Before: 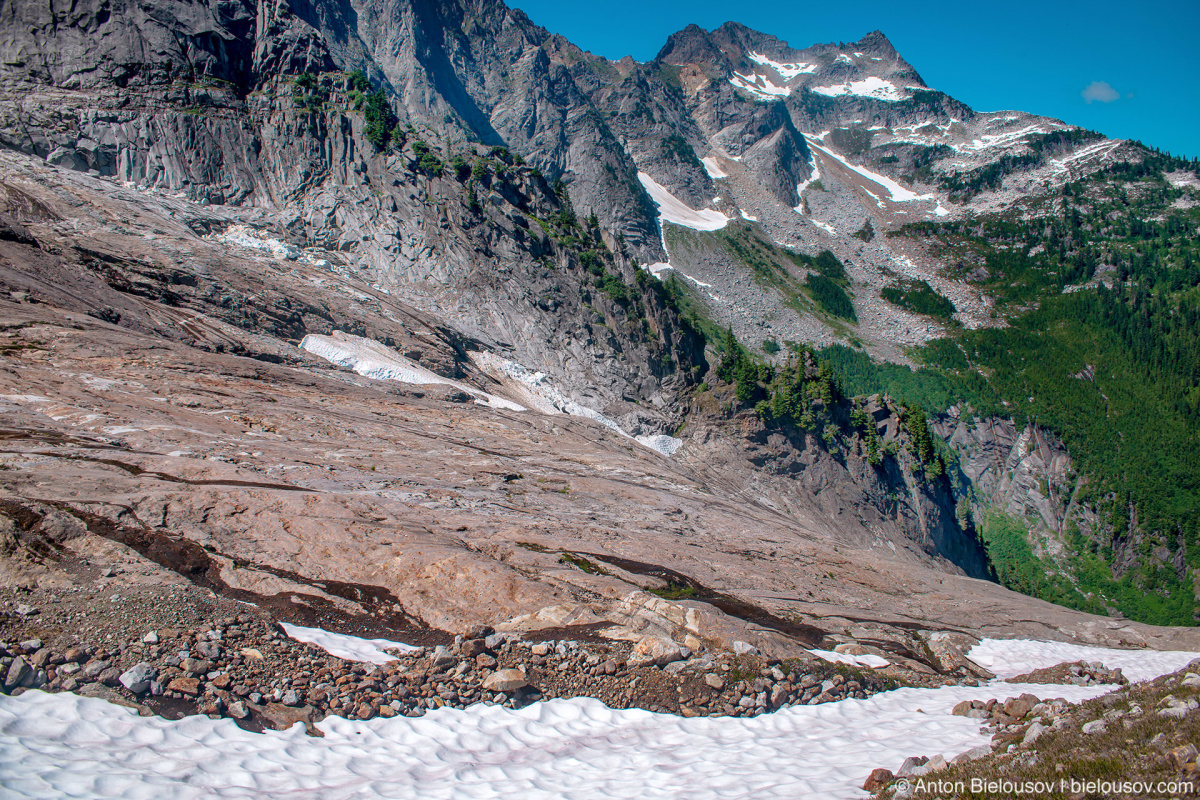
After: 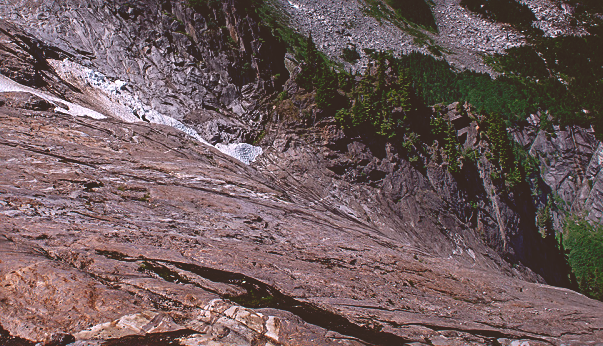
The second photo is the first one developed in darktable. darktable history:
color calibration: illuminant as shot in camera, x 0.366, y 0.378, temperature 4425.7 K, saturation algorithm version 1 (2020)
crop: left 35.03%, top 36.625%, right 14.663%, bottom 20.057%
sharpen: on, module defaults
color correction: highlights a* 6.27, highlights b* 8.19, shadows a* 5.94, shadows b* 7.23, saturation 0.9
base curve: curves: ch0 [(0, 0.02) (0.083, 0.036) (1, 1)], preserve colors none
